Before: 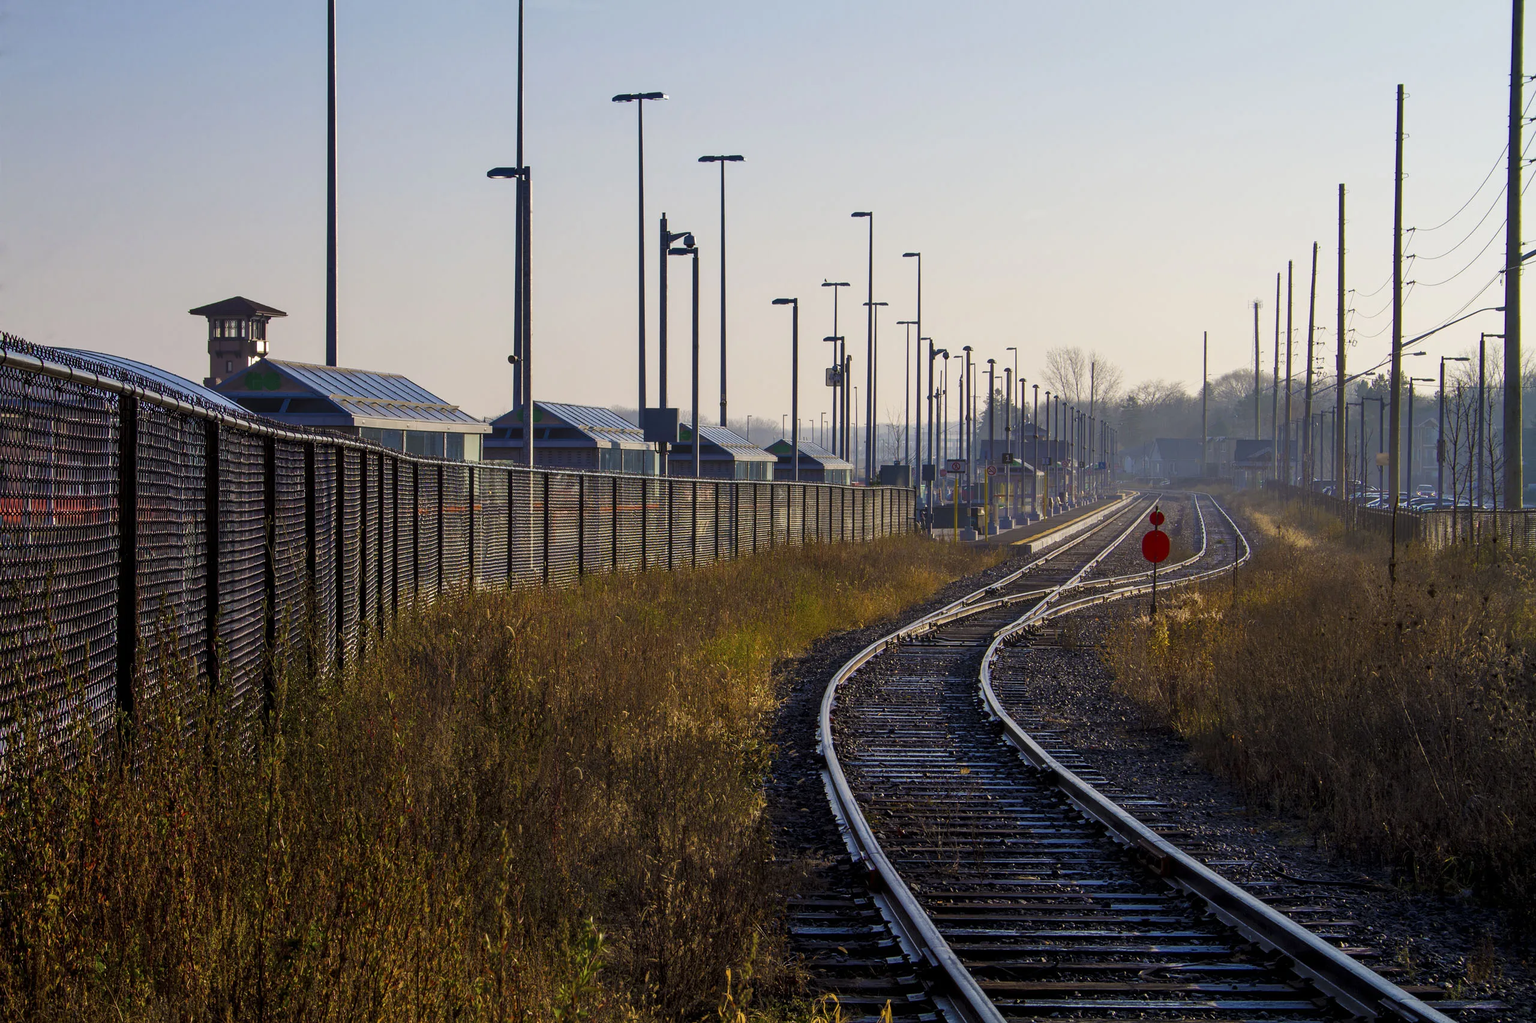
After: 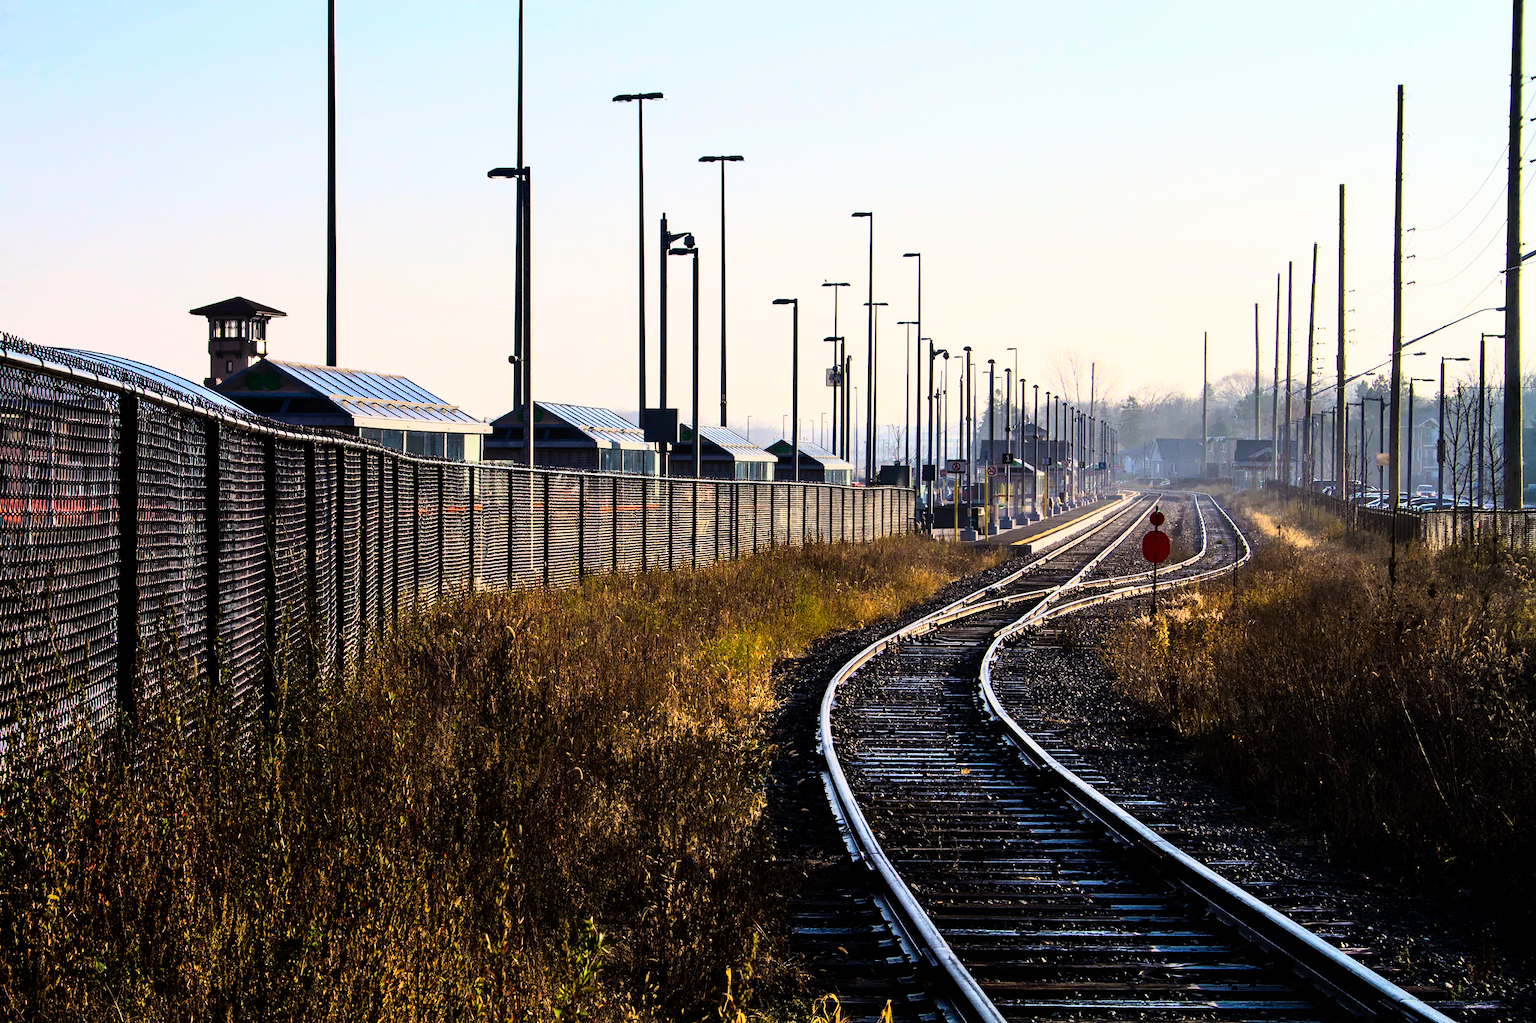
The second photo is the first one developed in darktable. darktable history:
rgb curve: curves: ch0 [(0, 0) (0.21, 0.15) (0.24, 0.21) (0.5, 0.75) (0.75, 0.96) (0.89, 0.99) (1, 1)]; ch1 [(0, 0.02) (0.21, 0.13) (0.25, 0.2) (0.5, 0.67) (0.75, 0.9) (0.89, 0.97) (1, 1)]; ch2 [(0, 0.02) (0.21, 0.13) (0.25, 0.2) (0.5, 0.67) (0.75, 0.9) (0.89, 0.97) (1, 1)], compensate middle gray true
exposure: black level correction 0.001, compensate highlight preservation false
